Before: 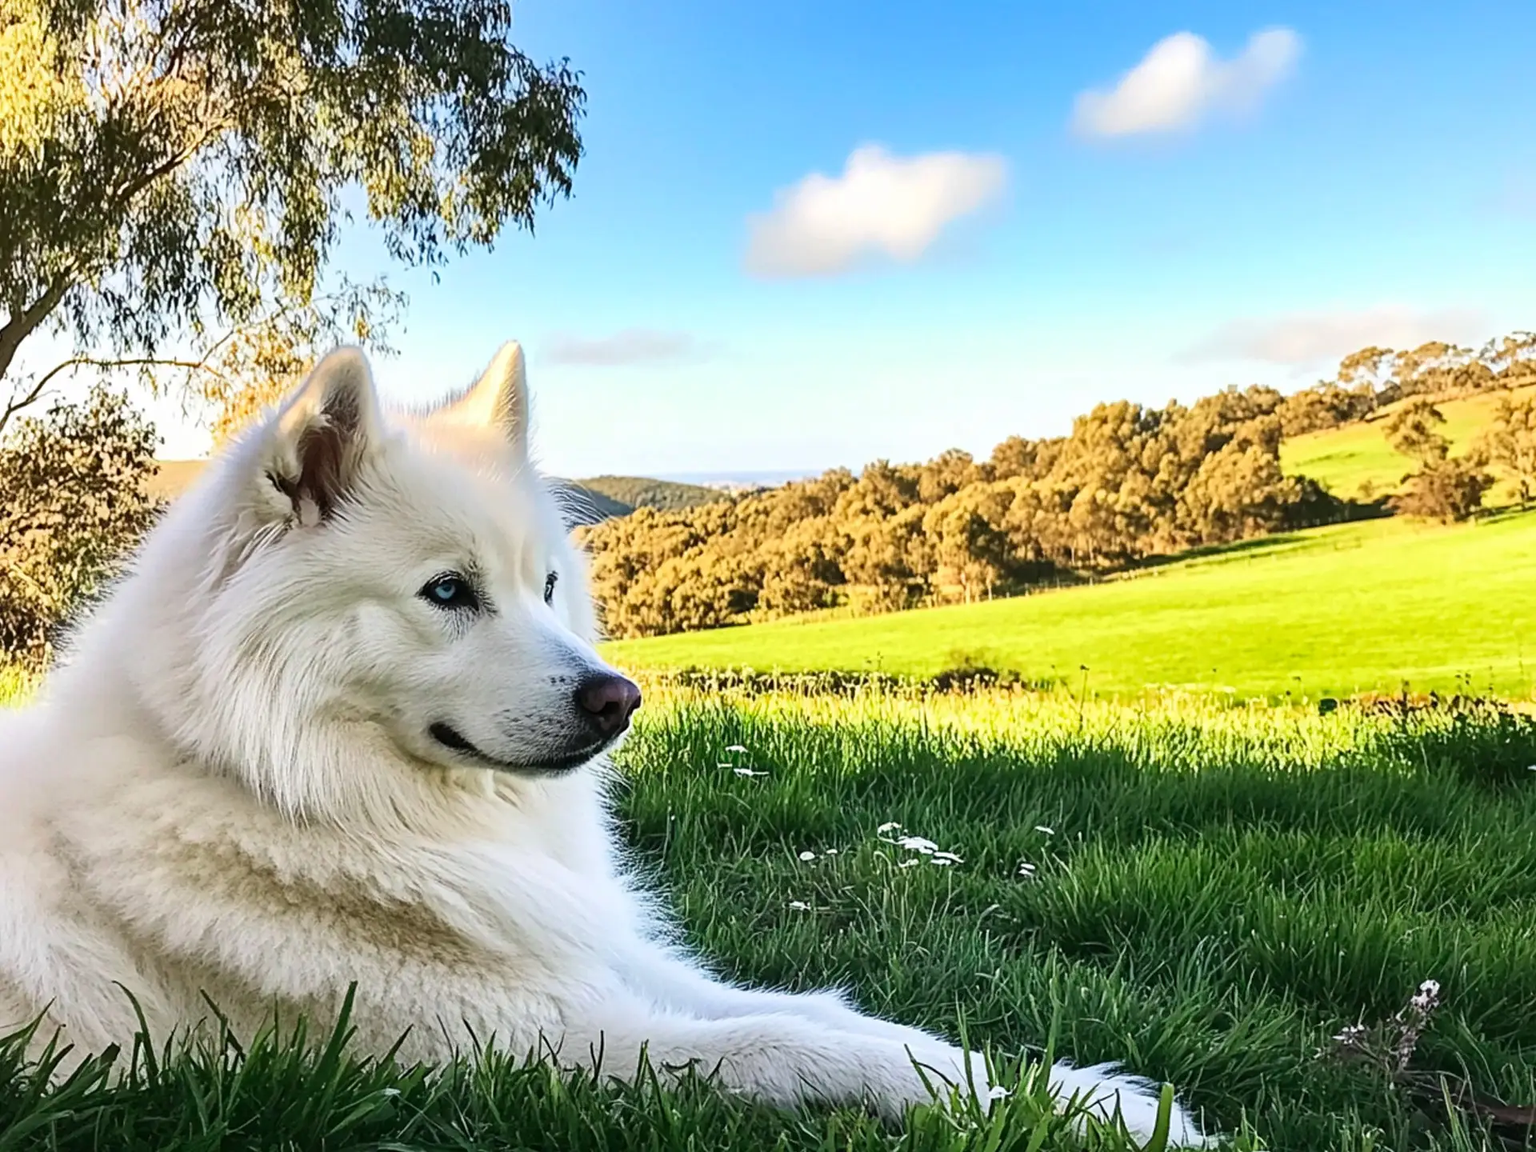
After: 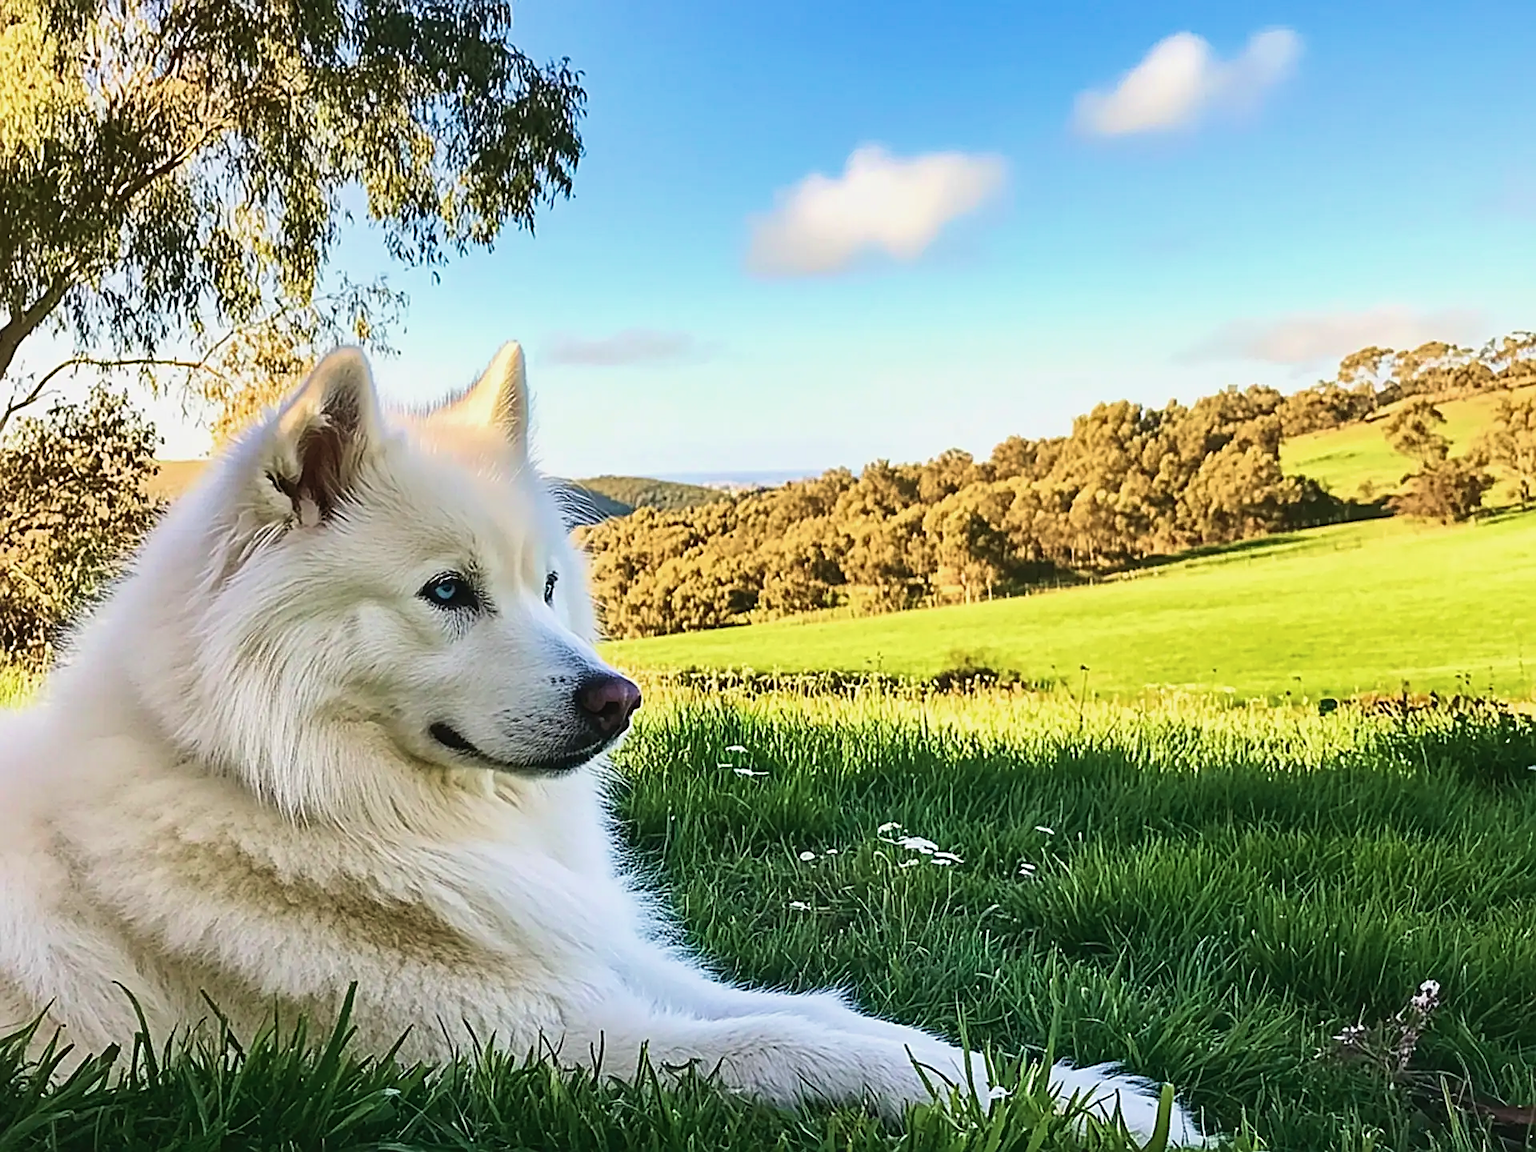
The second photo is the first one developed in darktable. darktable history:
contrast brightness saturation: contrast -0.075, brightness -0.033, saturation -0.115
sharpen: amount 0.592
velvia: strength 36.42%
